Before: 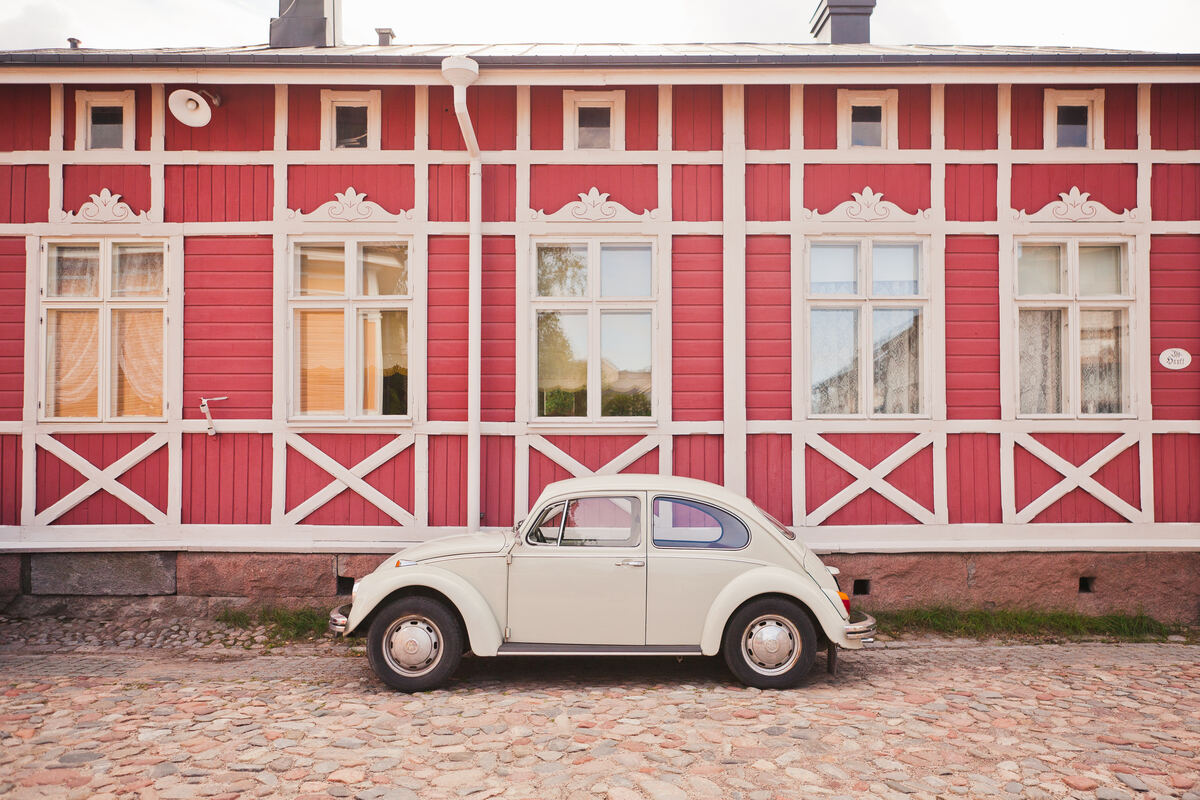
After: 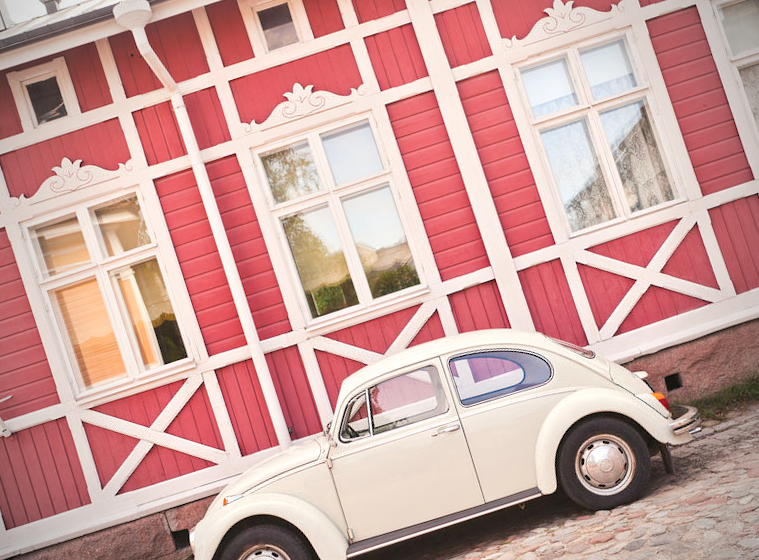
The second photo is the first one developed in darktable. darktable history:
vignetting: fall-off start 71.68%, unbound false
crop and rotate: angle 17.86°, left 6.903%, right 3.726%, bottom 1.15%
exposure: black level correction 0, exposure 0.396 EV, compensate exposure bias true, compensate highlight preservation false
